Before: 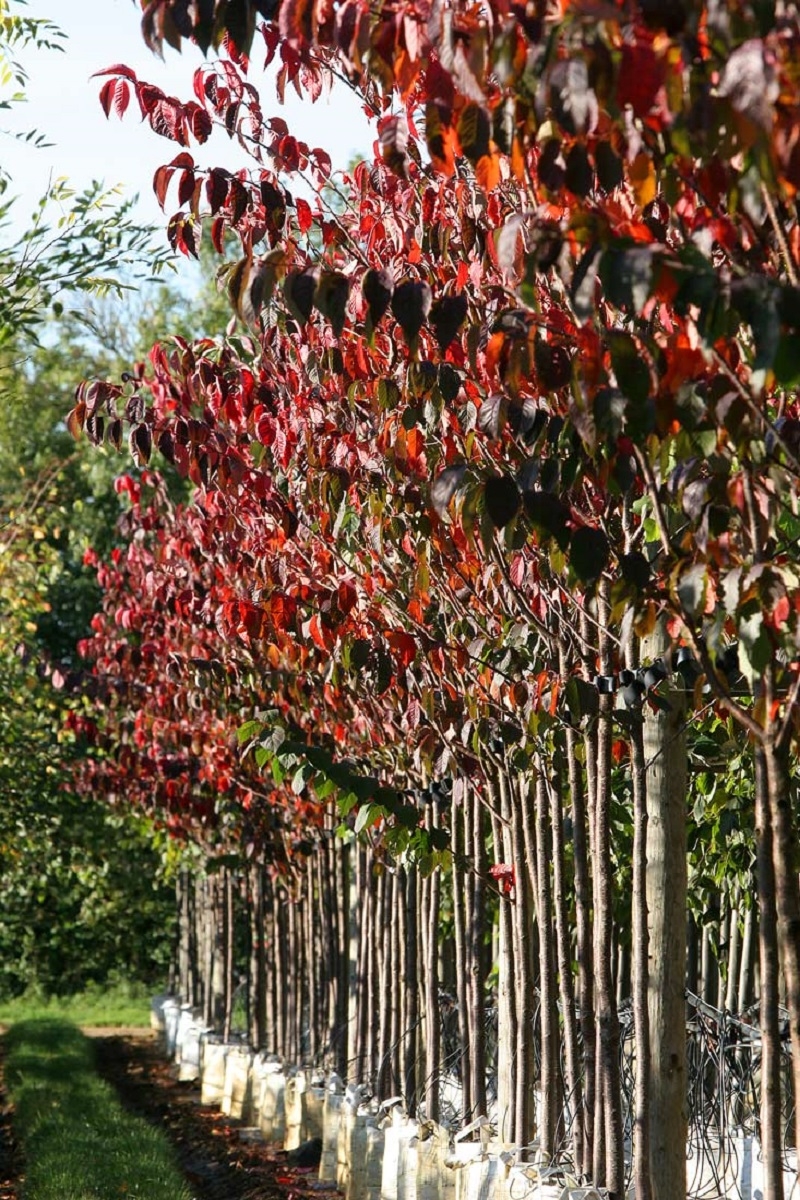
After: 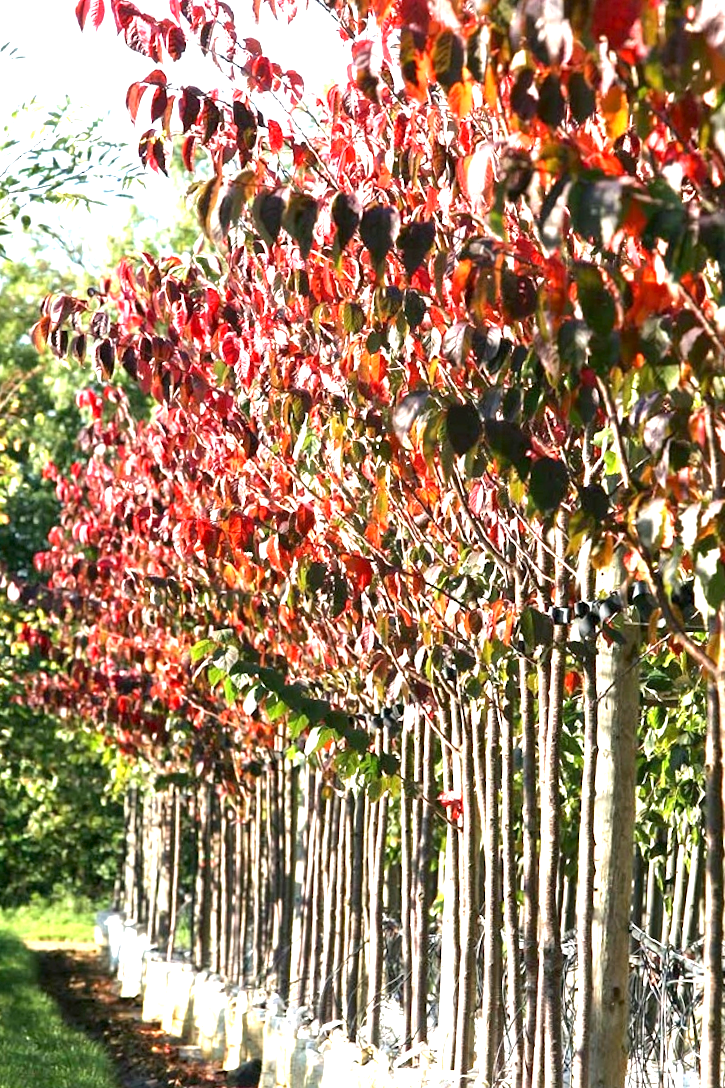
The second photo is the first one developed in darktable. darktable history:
exposure: black level correction 0.001, exposure 1.646 EV, compensate exposure bias true, compensate highlight preservation false
rgb levels: preserve colors max RGB
crop and rotate: angle -1.96°, left 3.097%, top 4.154%, right 1.586%, bottom 0.529%
